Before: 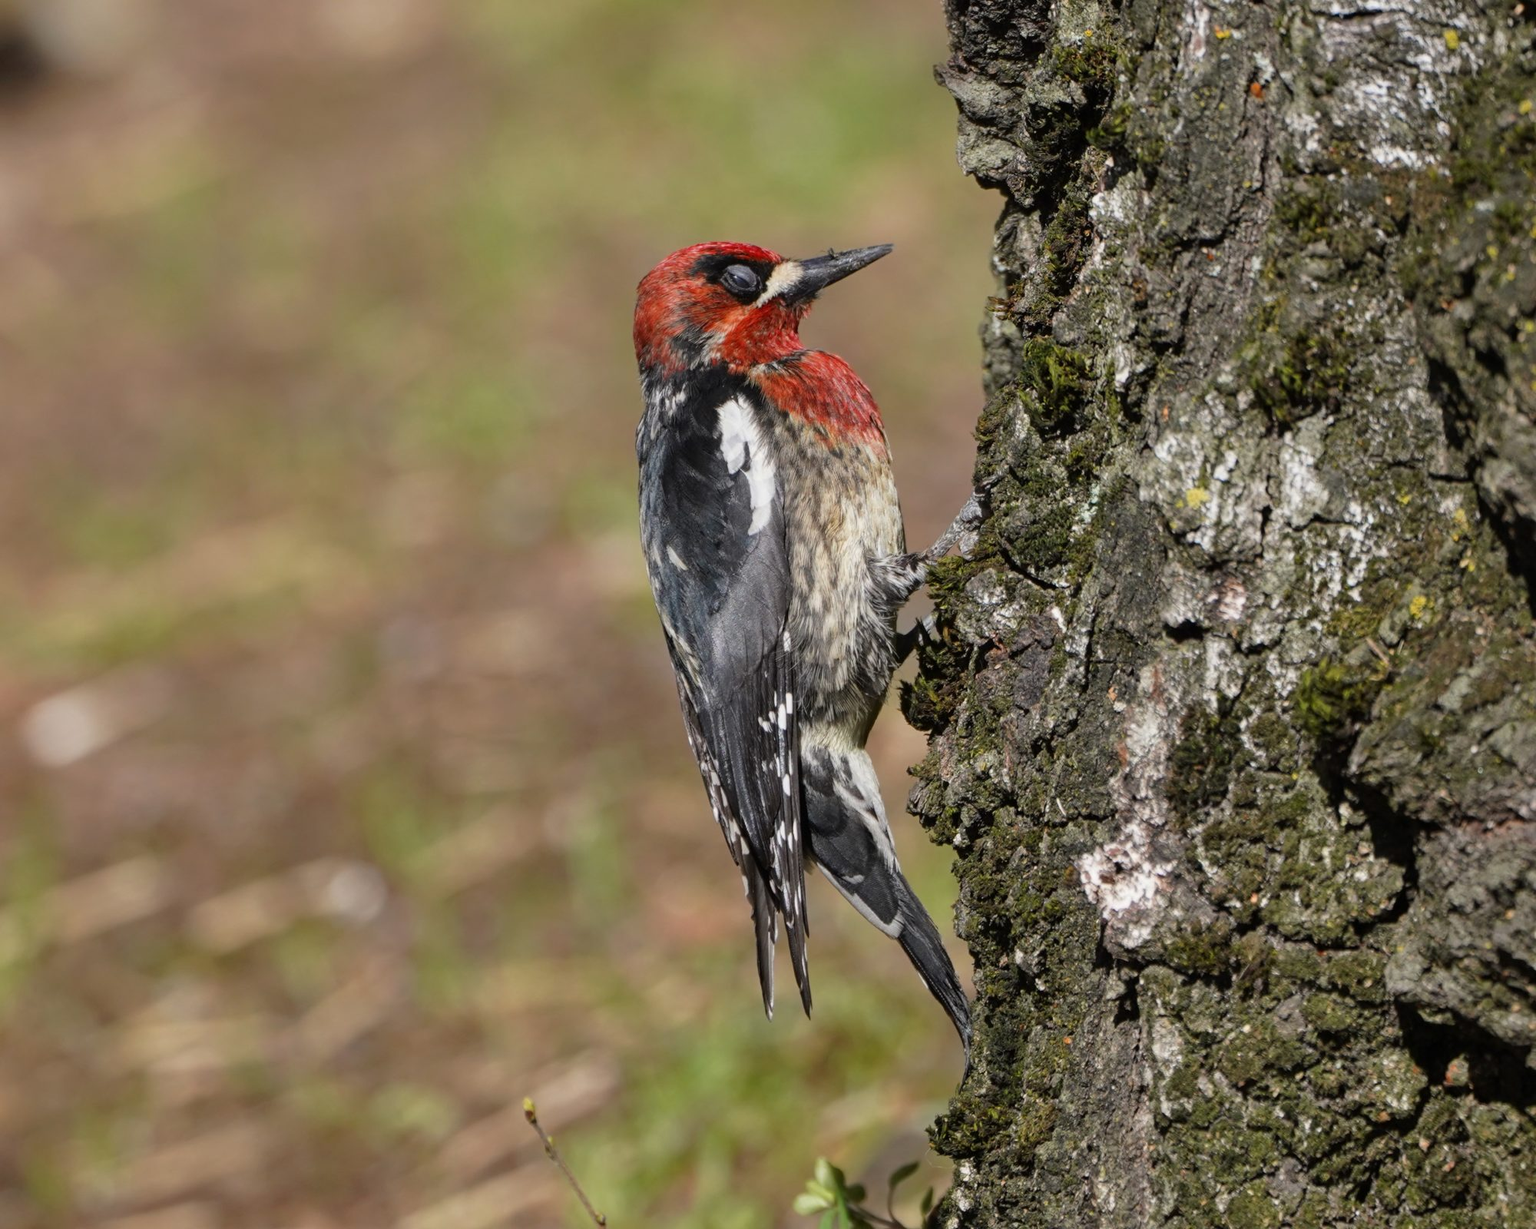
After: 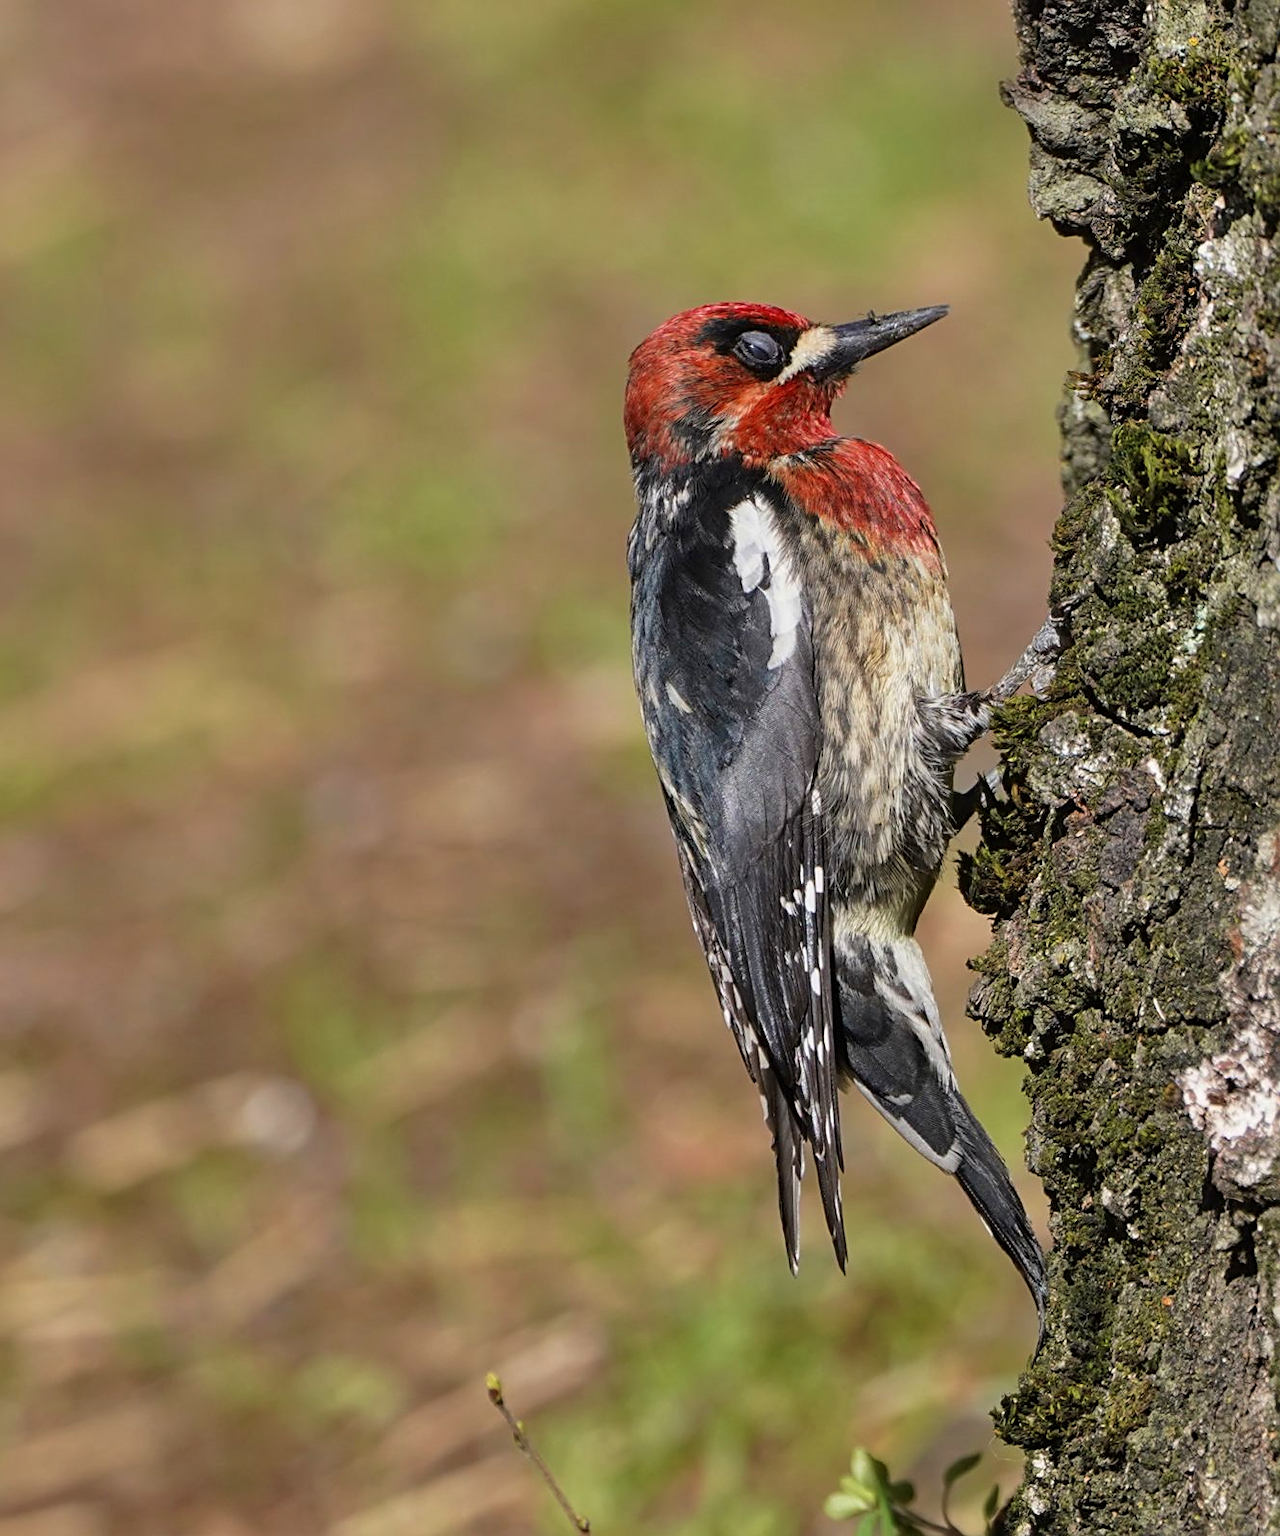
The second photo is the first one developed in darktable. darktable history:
sharpen: on, module defaults
velvia: on, module defaults
crop and rotate: left 8.786%, right 24.548%
shadows and highlights: shadows 60, soften with gaussian
